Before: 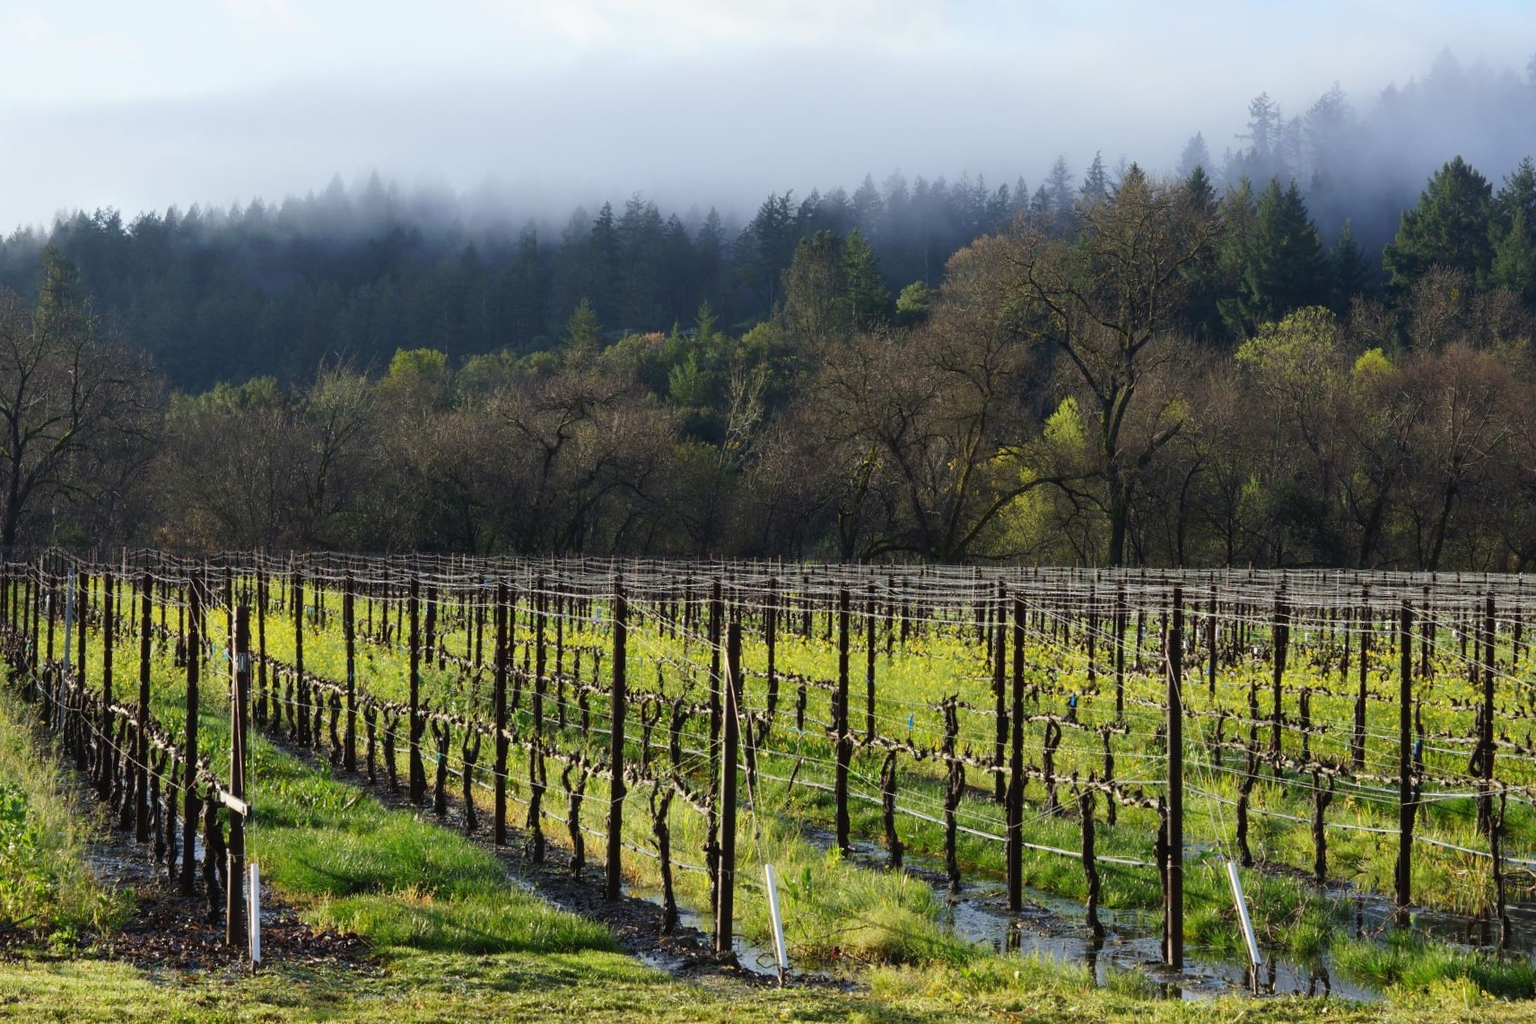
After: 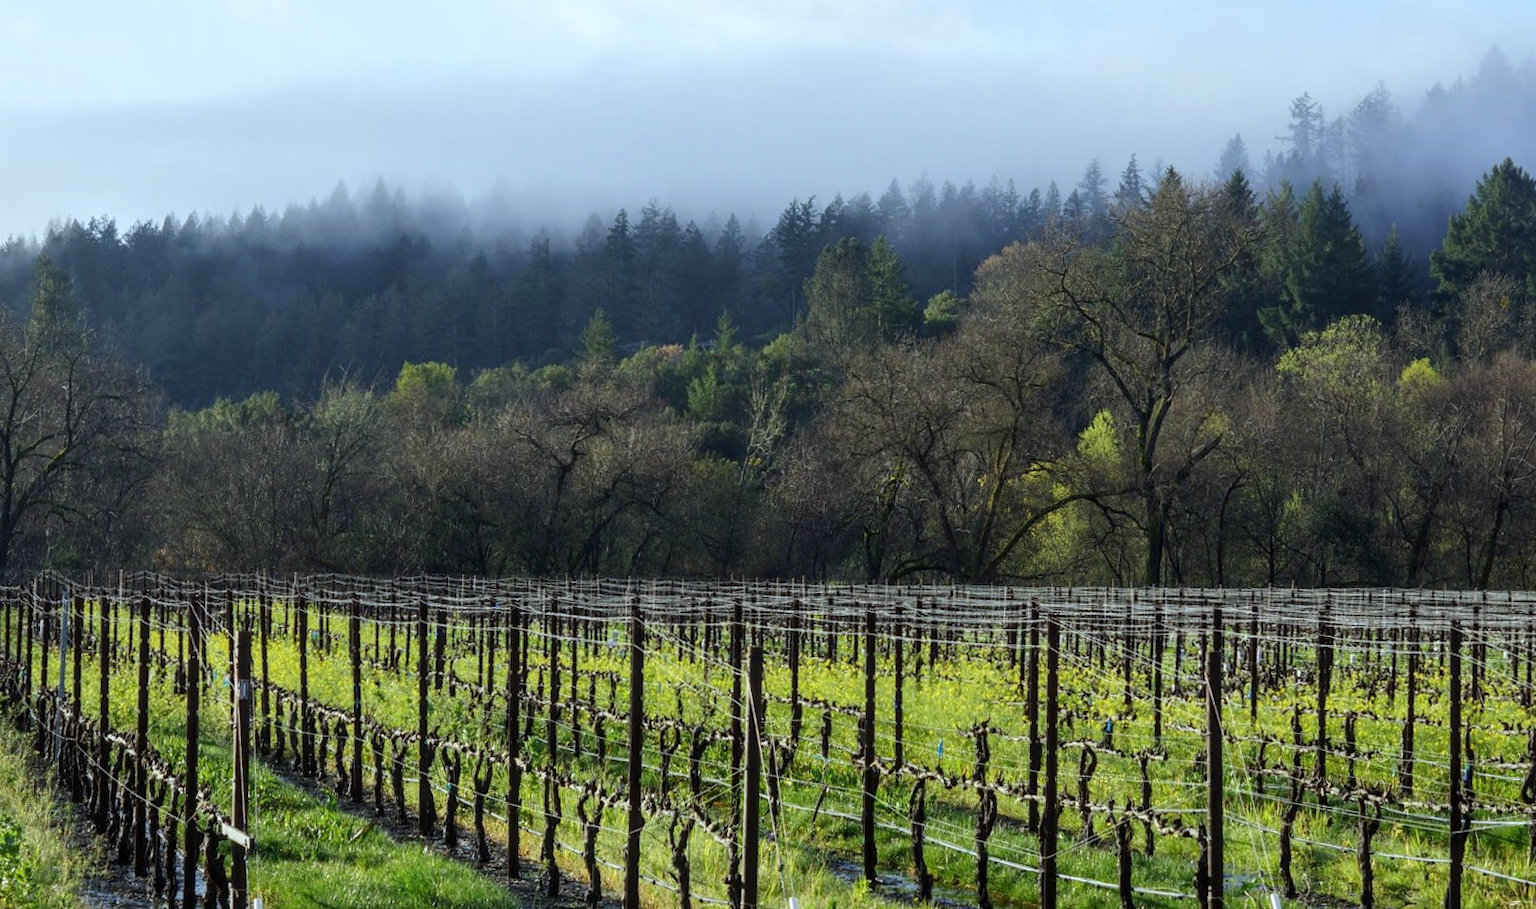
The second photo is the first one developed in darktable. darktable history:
local contrast: on, module defaults
crop and rotate: angle 0.2°, left 0.275%, right 3.127%, bottom 14.18%
white balance: red 0.925, blue 1.046
